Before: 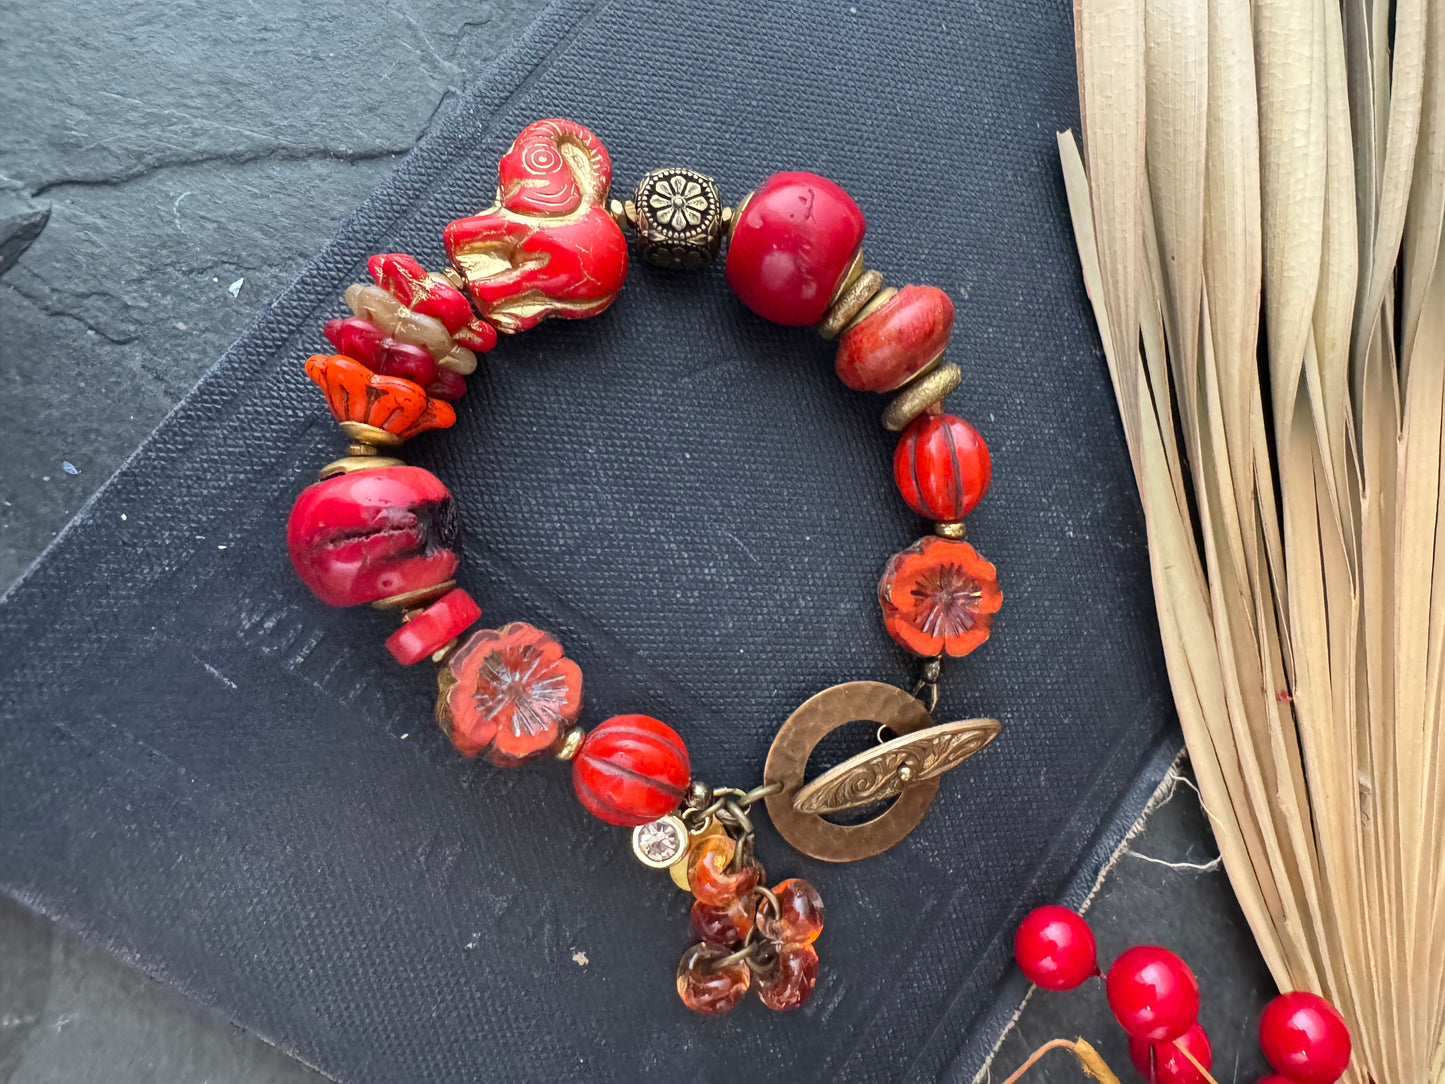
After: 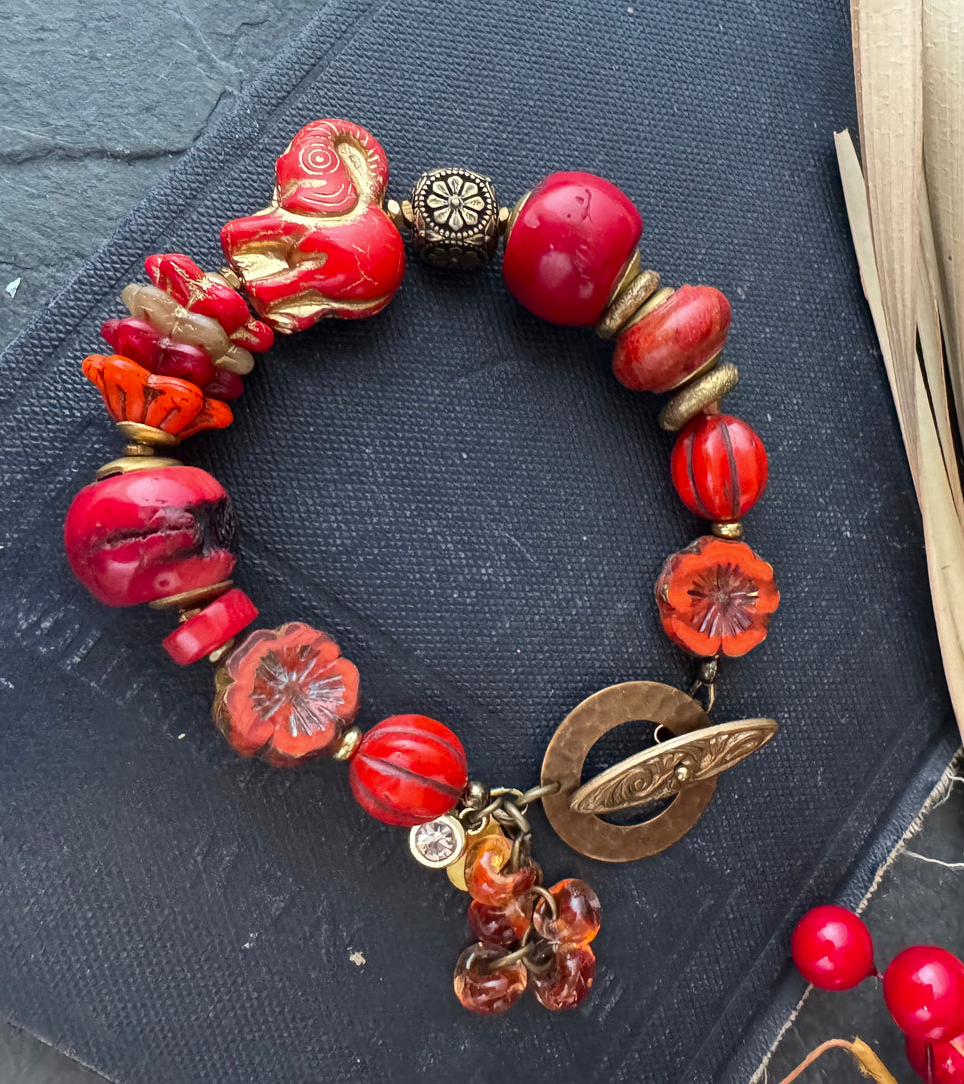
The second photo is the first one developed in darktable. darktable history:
contrast brightness saturation: contrast 0.03, brightness -0.04
crop and rotate: left 15.446%, right 17.836%
